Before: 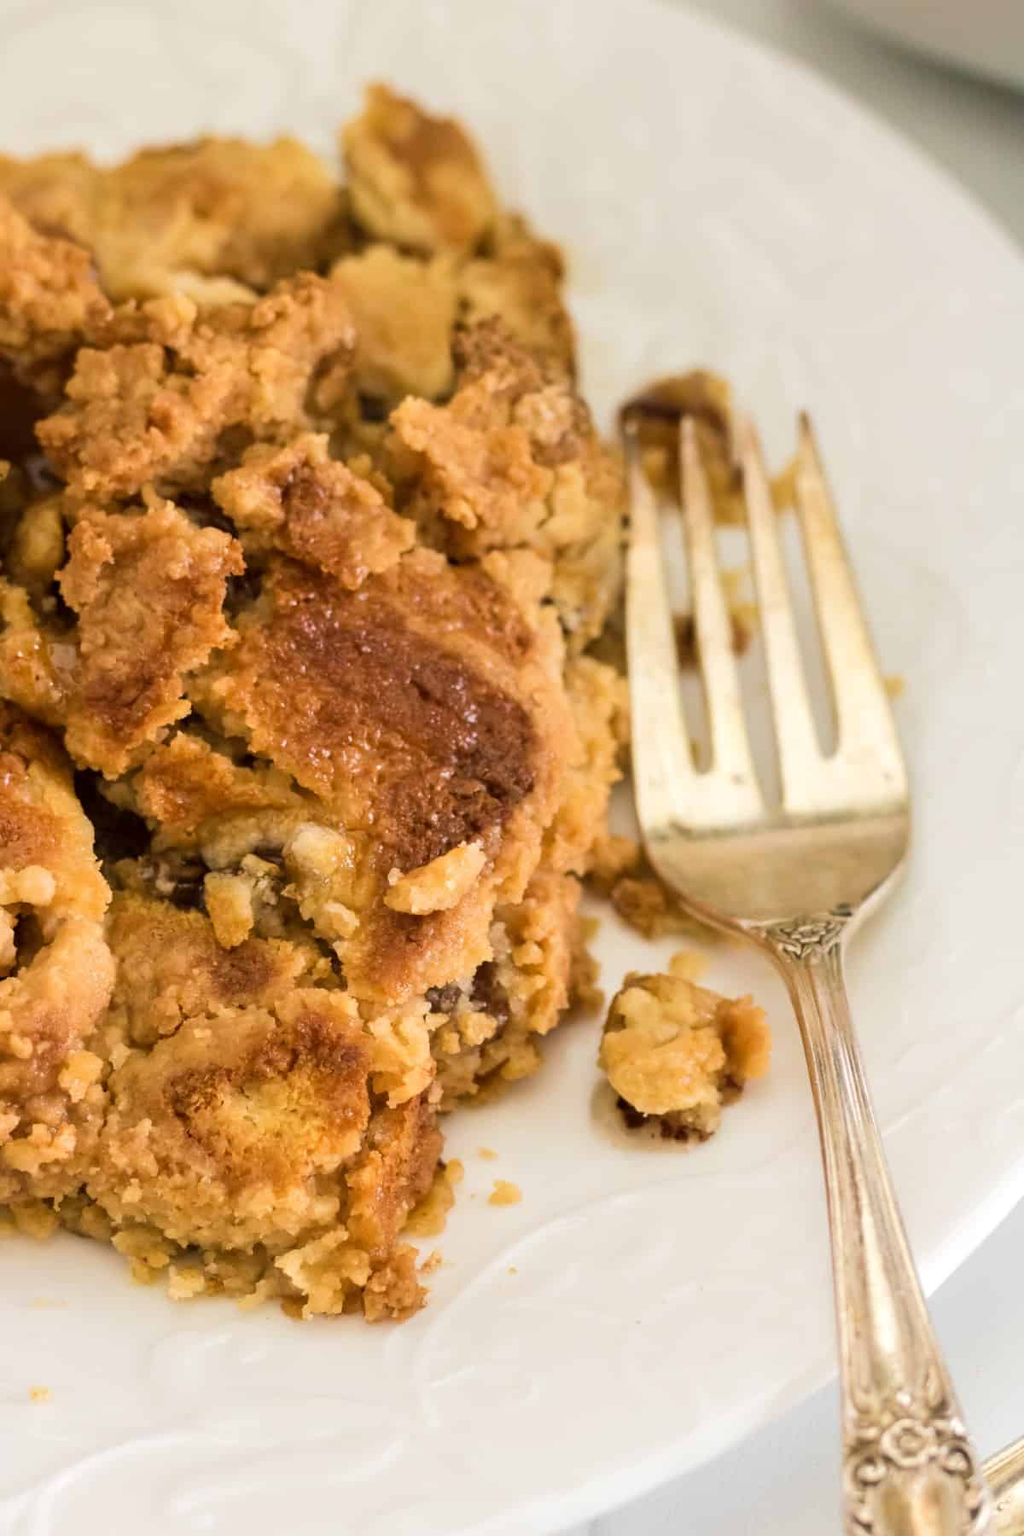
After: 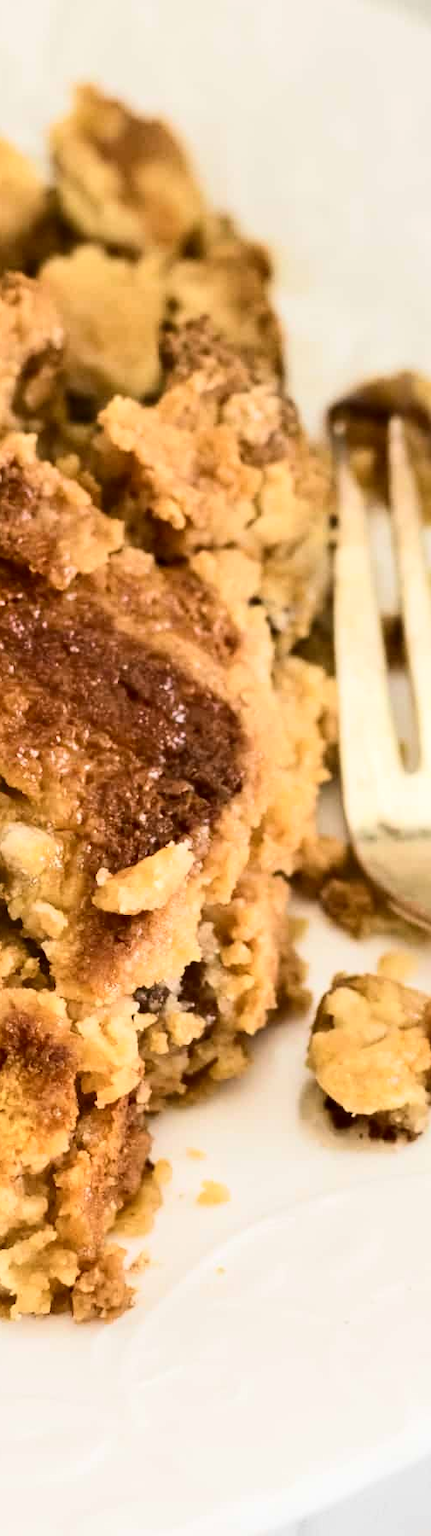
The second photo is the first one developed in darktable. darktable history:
contrast brightness saturation: contrast 0.28
crop: left 28.583%, right 29.231%
